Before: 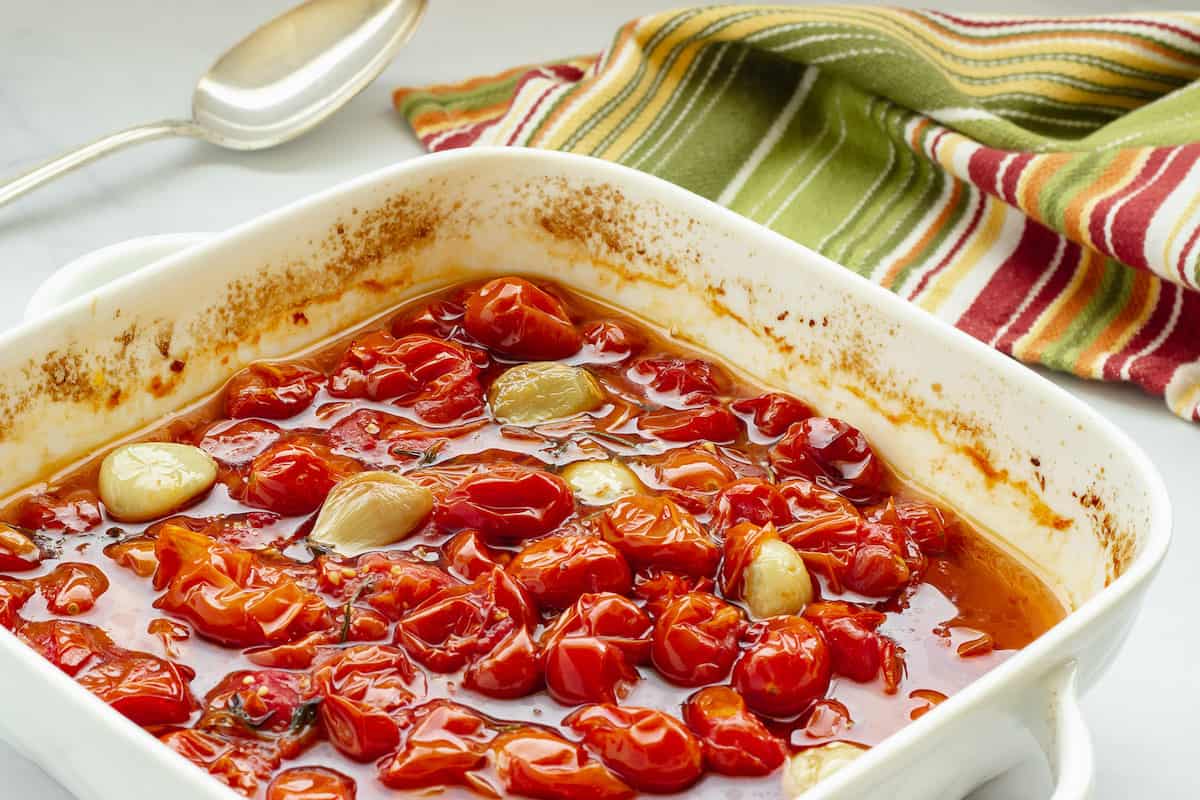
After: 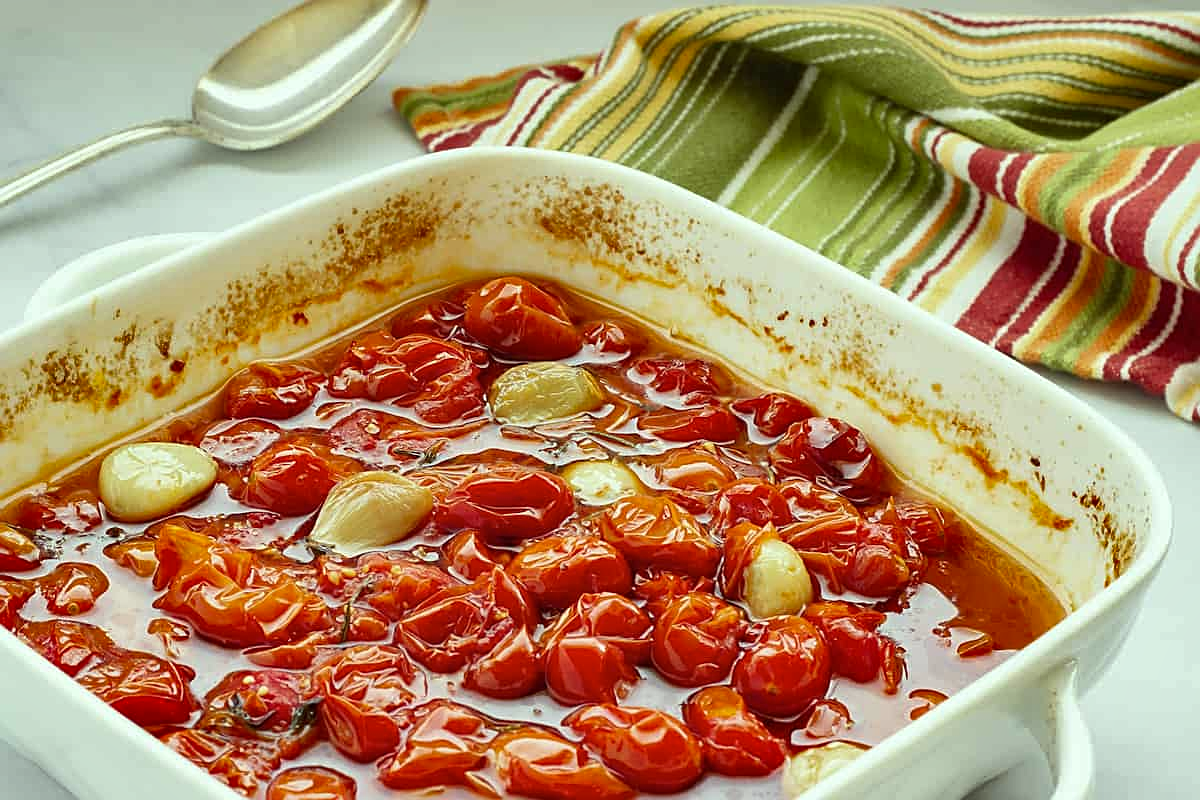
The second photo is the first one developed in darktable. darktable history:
sharpen: on, module defaults
shadows and highlights: soften with gaussian
color correction: highlights a* -7.89, highlights b* 3.25
